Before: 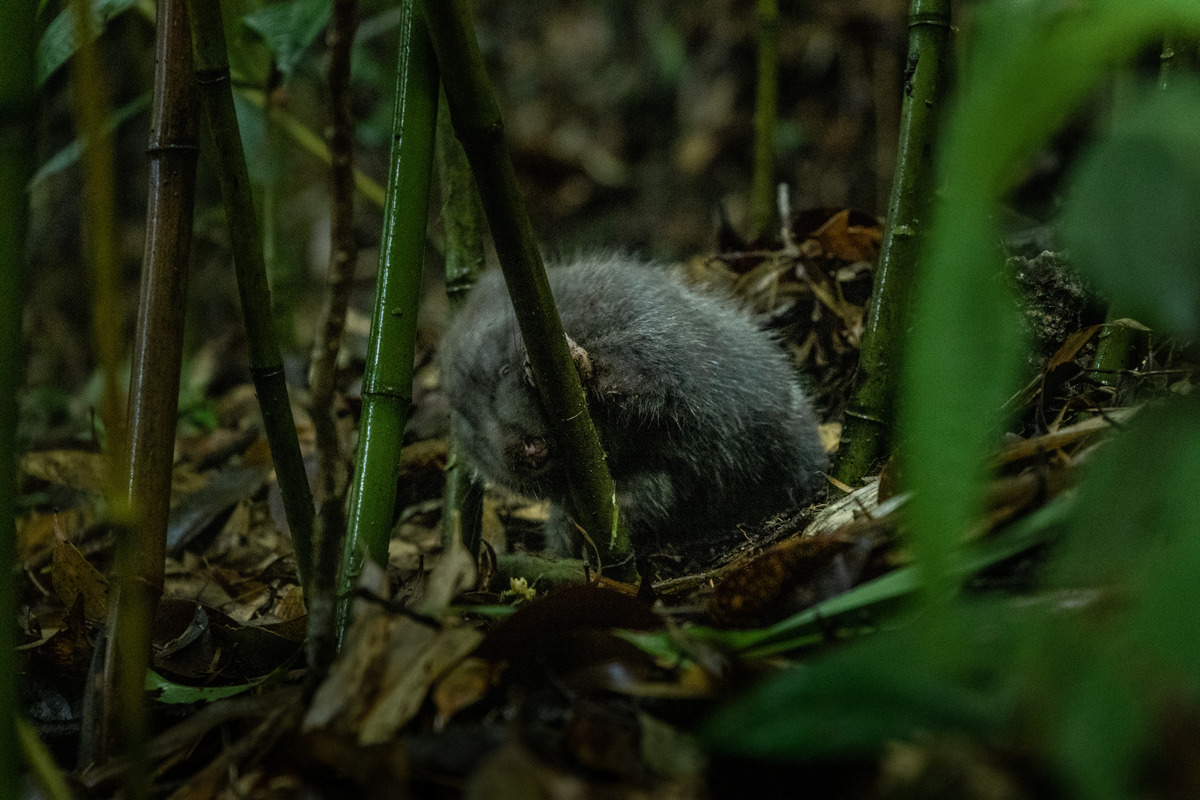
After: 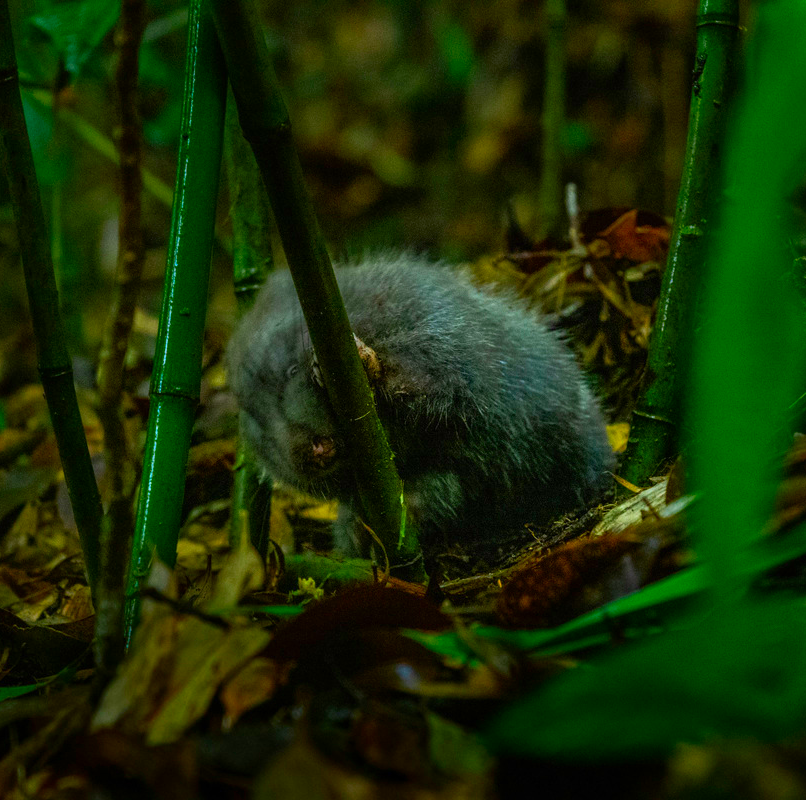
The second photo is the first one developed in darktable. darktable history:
color correction: highlights a* 1.57, highlights b* -1.76, saturation 2.49
crop and rotate: left 17.669%, right 15.128%
tone equalizer: edges refinement/feathering 500, mask exposure compensation -1.57 EV, preserve details no
